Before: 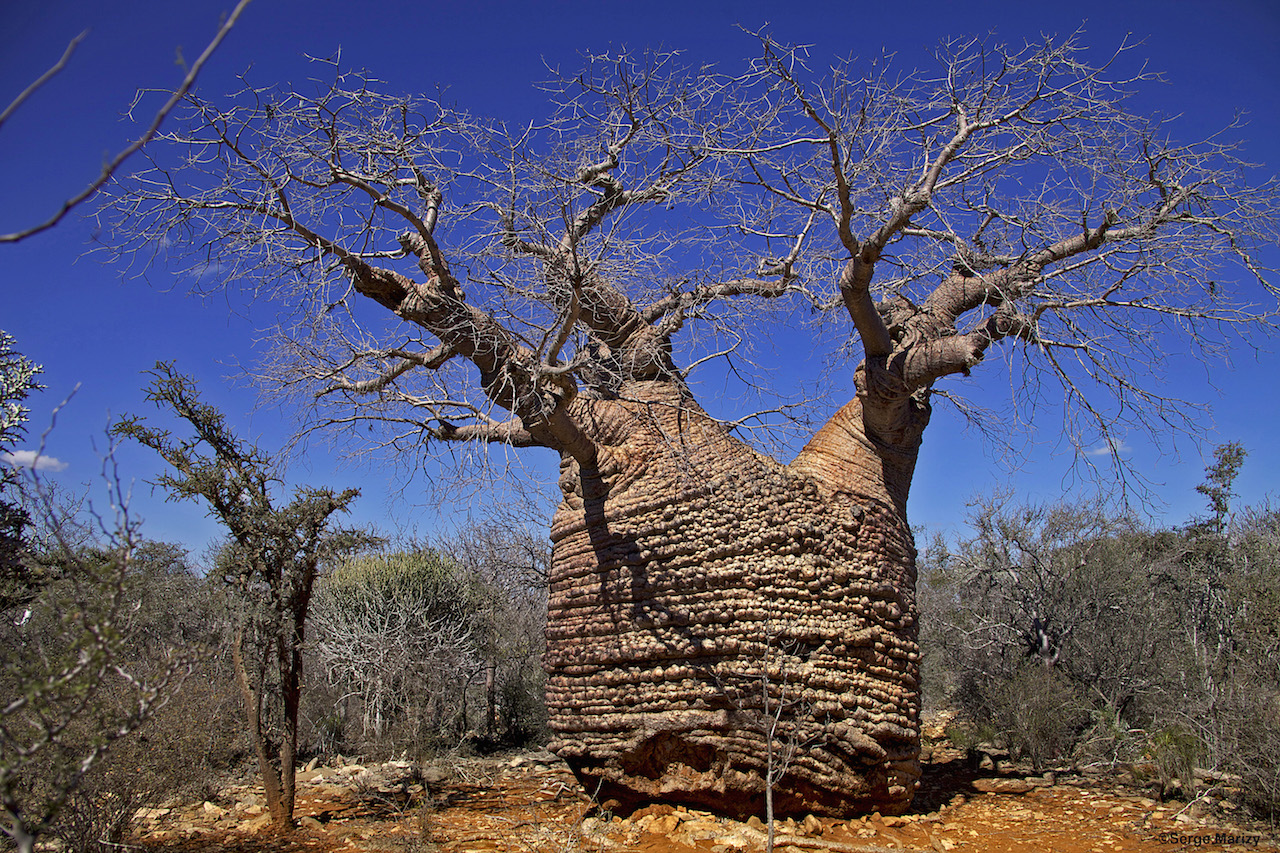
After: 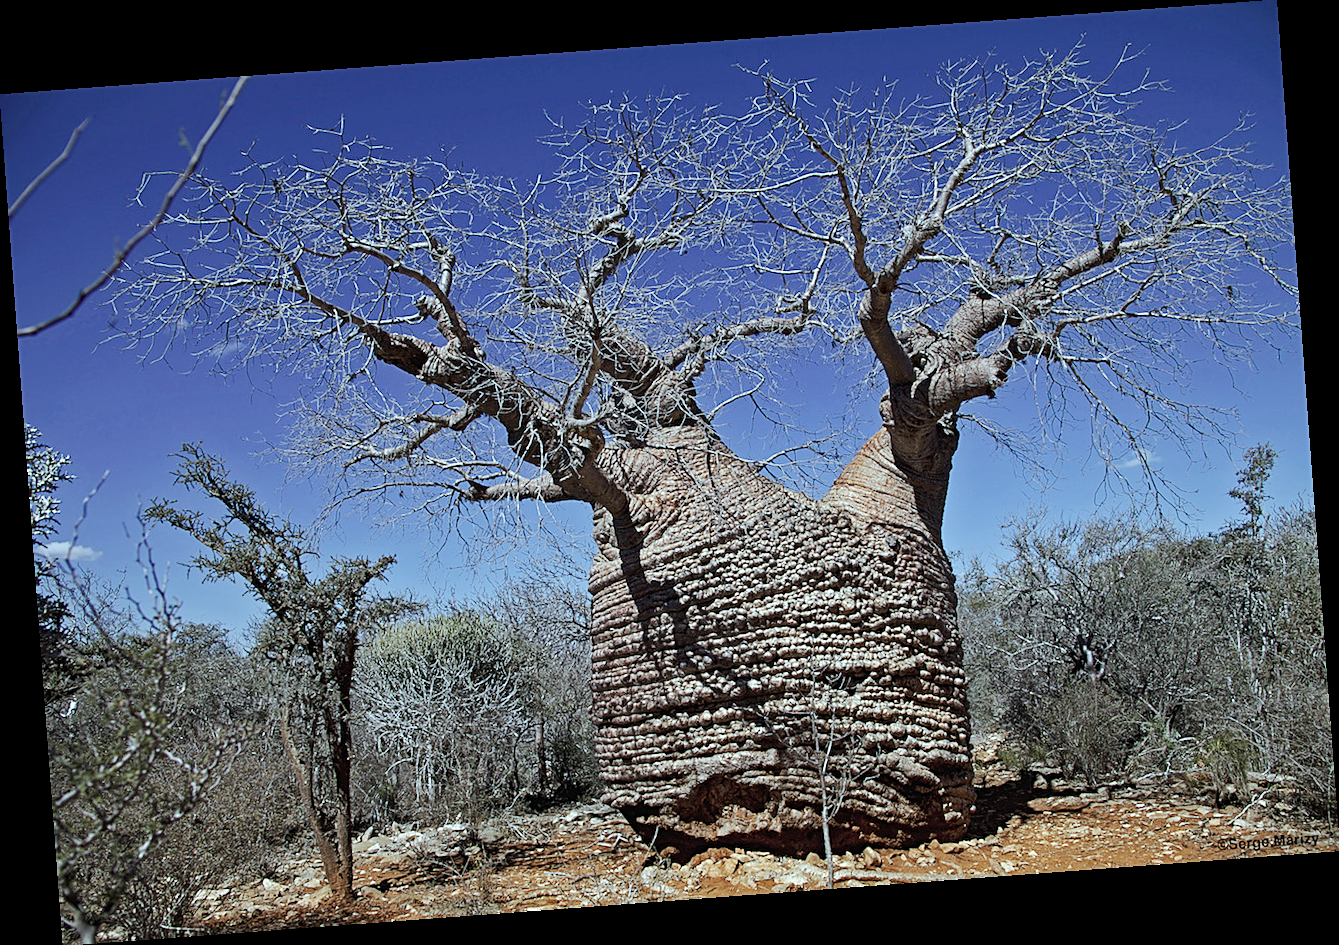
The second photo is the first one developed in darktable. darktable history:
tone curve: curves: ch0 [(0, 0) (0.003, 0.012) (0.011, 0.02) (0.025, 0.032) (0.044, 0.046) (0.069, 0.06) (0.1, 0.09) (0.136, 0.133) (0.177, 0.182) (0.224, 0.247) (0.277, 0.316) (0.335, 0.396) (0.399, 0.48) (0.468, 0.568) (0.543, 0.646) (0.623, 0.717) (0.709, 0.777) (0.801, 0.846) (0.898, 0.912) (1, 1)], preserve colors none
rotate and perspective: rotation -4.25°, automatic cropping off
color correction: highlights a* -12.64, highlights b* -18.1, saturation 0.7
sharpen: on, module defaults
